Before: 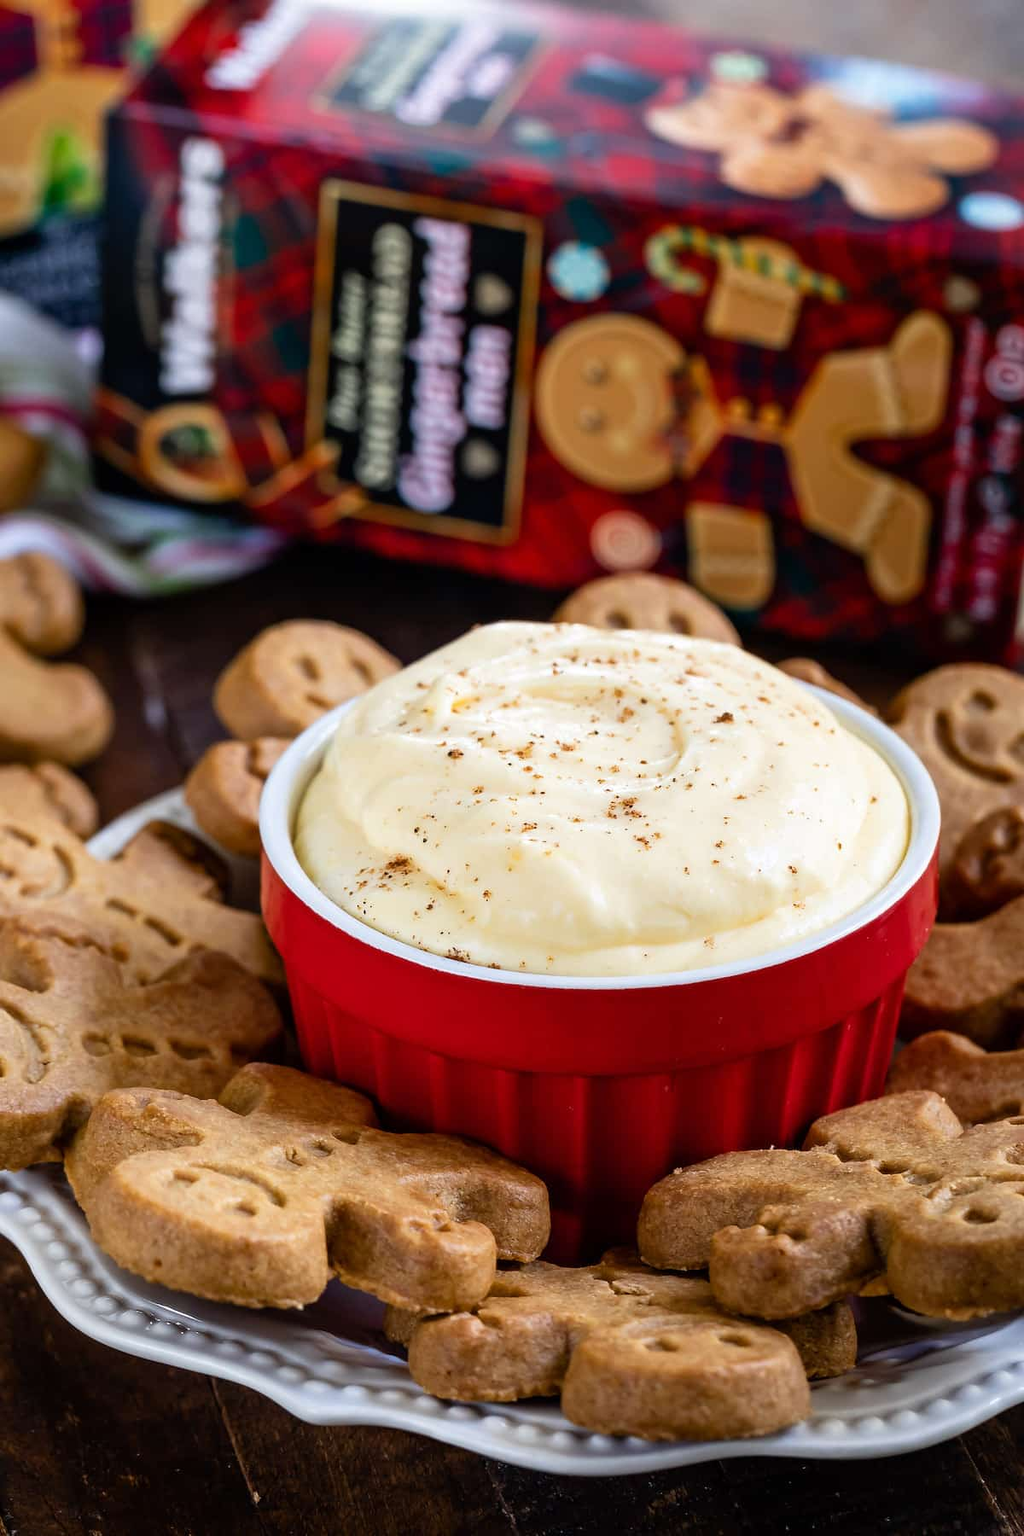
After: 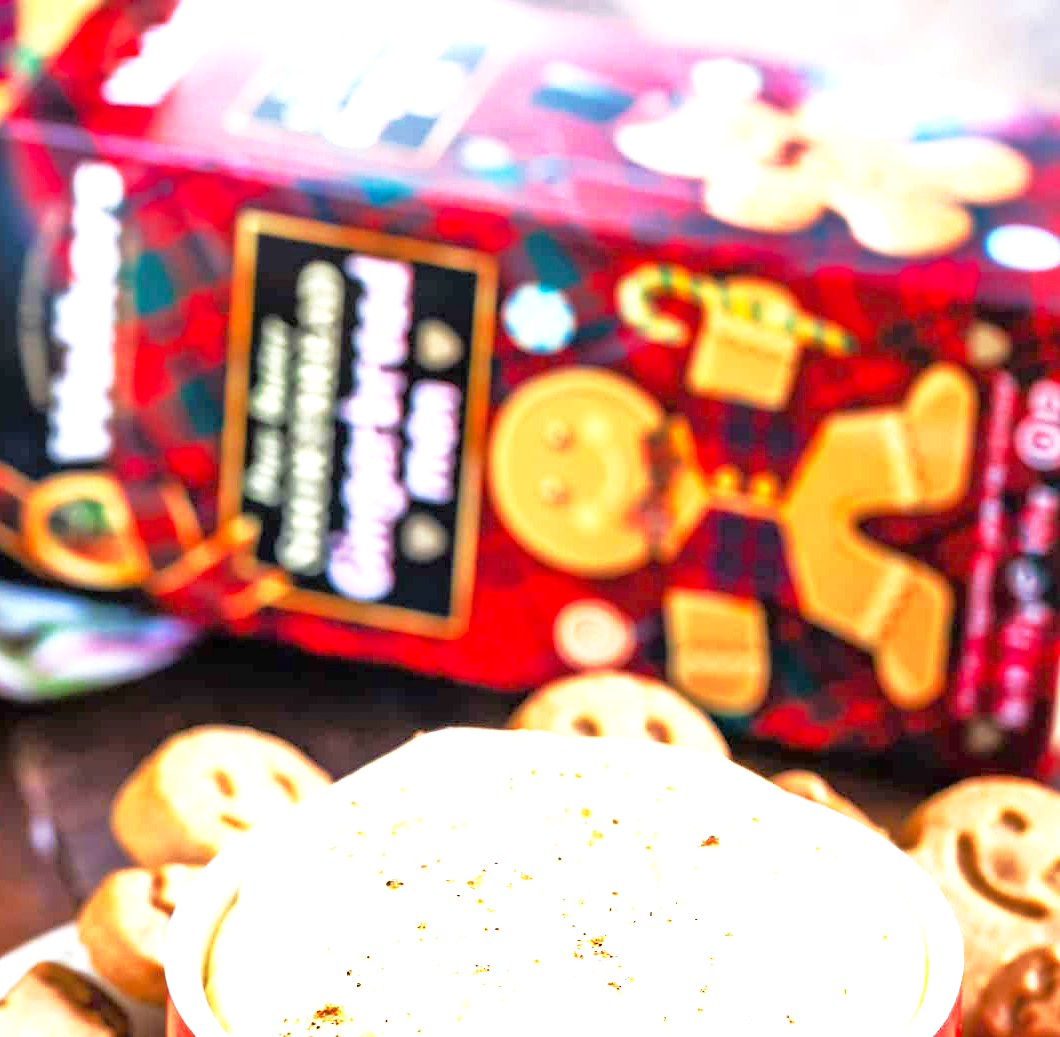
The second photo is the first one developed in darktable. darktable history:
tone equalizer: -7 EV 0.14 EV, -6 EV 0.564 EV, -5 EV 1.13 EV, -4 EV 1.32 EV, -3 EV 1.14 EV, -2 EV 0.6 EV, -1 EV 0.153 EV, mask exposure compensation -0.489 EV
base curve: curves: ch0 [(0, 0) (0.257, 0.25) (0.482, 0.586) (0.757, 0.871) (1, 1)], preserve colors none
crop and rotate: left 11.621%, bottom 42.336%
exposure: black level correction 0, exposure 1.74 EV, compensate highlight preservation false
